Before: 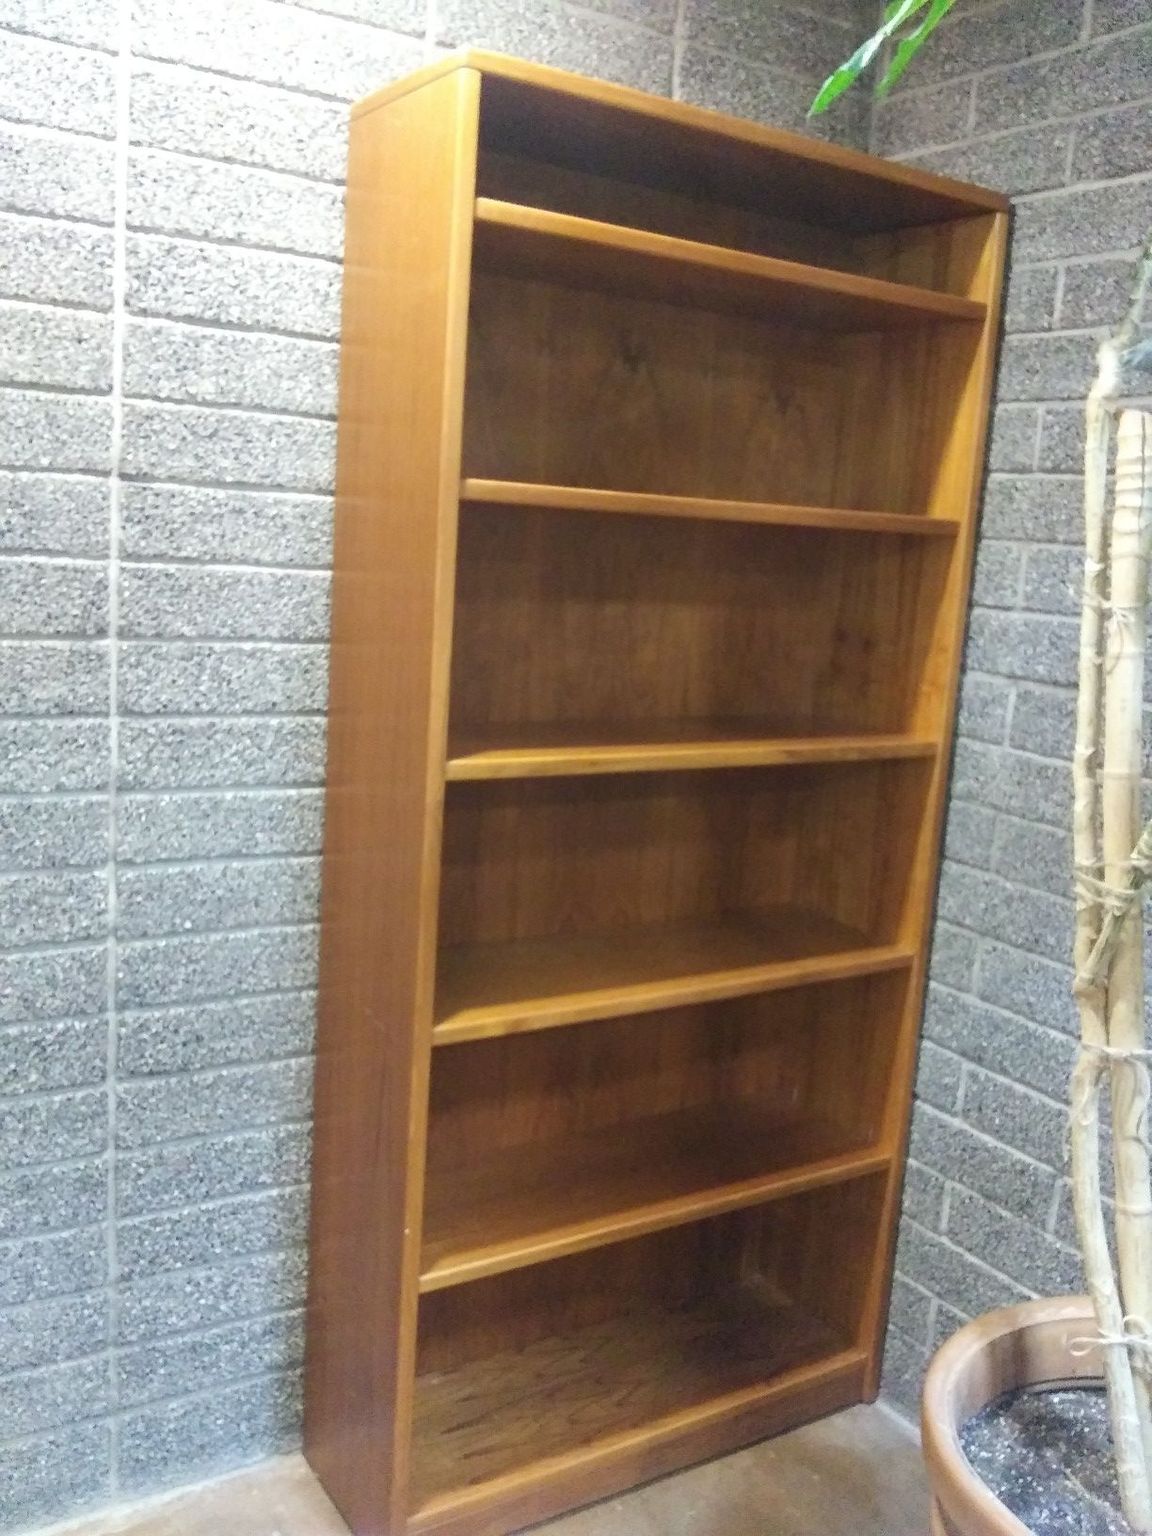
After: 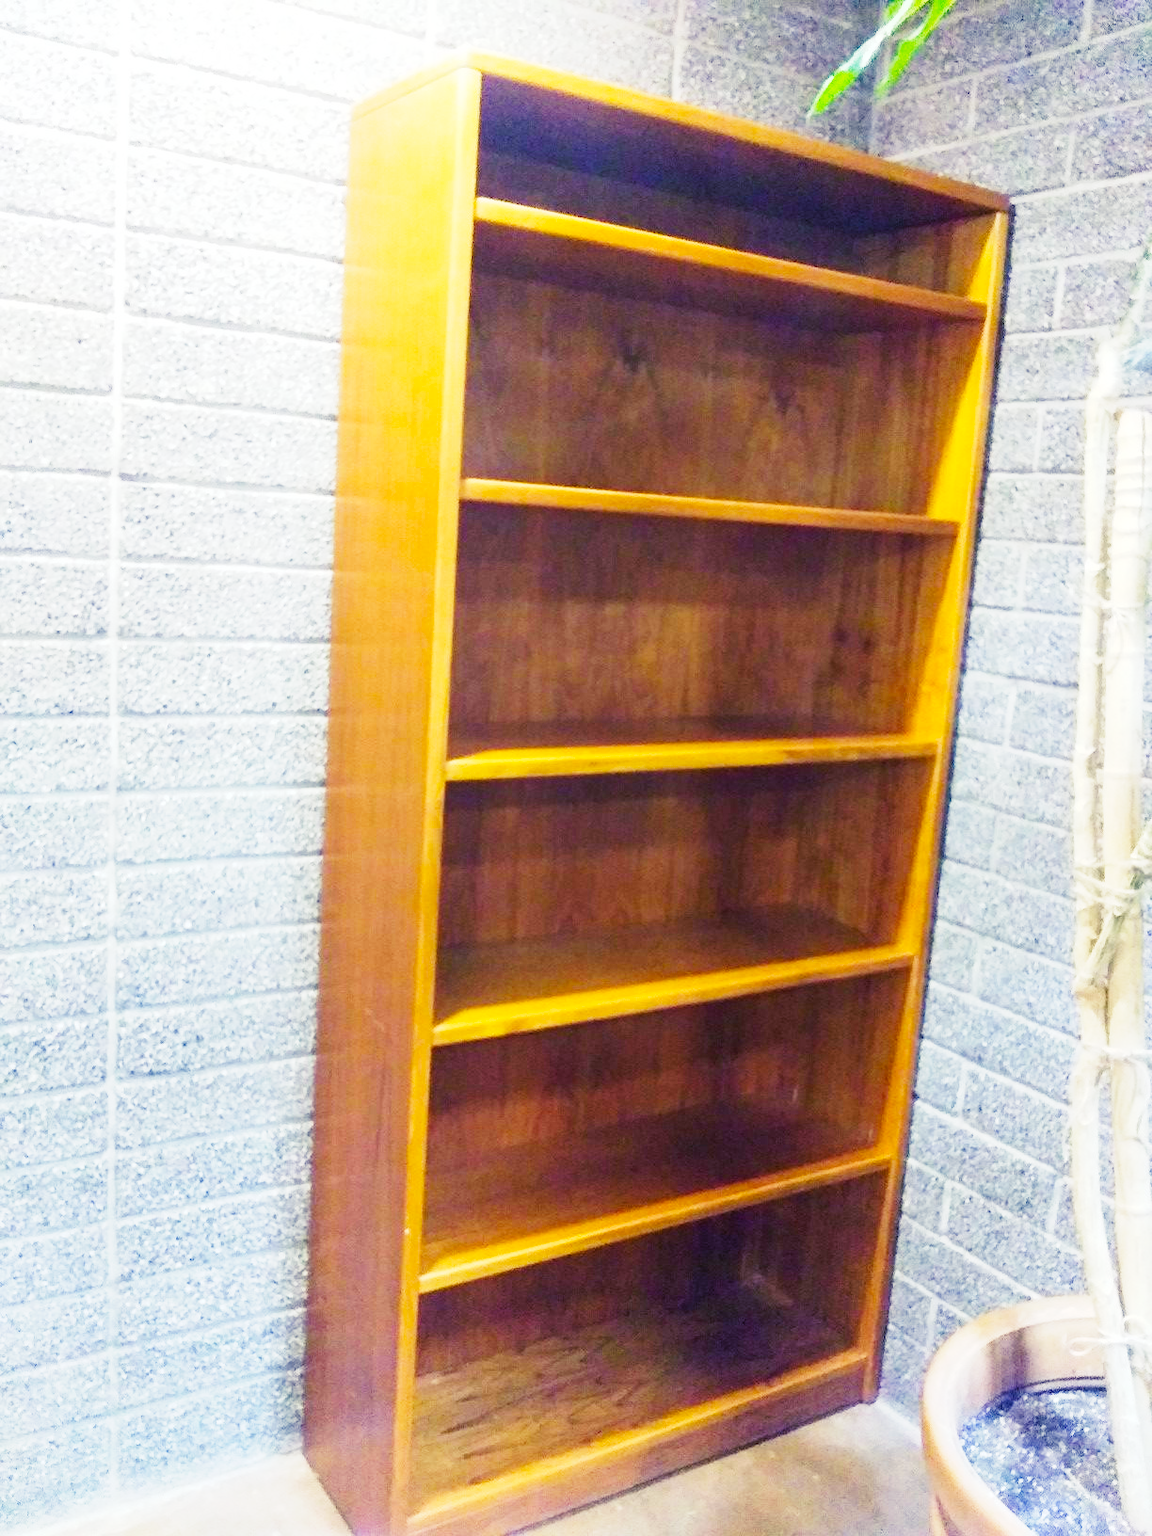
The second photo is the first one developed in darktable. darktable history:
color balance rgb: shadows lift › luminance -29.074%, shadows lift › chroma 14.926%, shadows lift › hue 269.49°, linear chroma grading › global chroma 15.25%, perceptual saturation grading › global saturation 19.446%
base curve: curves: ch0 [(0, 0) (0, 0.001) (0.001, 0.001) (0.004, 0.002) (0.007, 0.004) (0.015, 0.013) (0.033, 0.045) (0.052, 0.096) (0.075, 0.17) (0.099, 0.241) (0.163, 0.42) (0.219, 0.55) (0.259, 0.616) (0.327, 0.722) (0.365, 0.765) (0.522, 0.873) (0.547, 0.881) (0.689, 0.919) (0.826, 0.952) (1, 1)], preserve colors none
